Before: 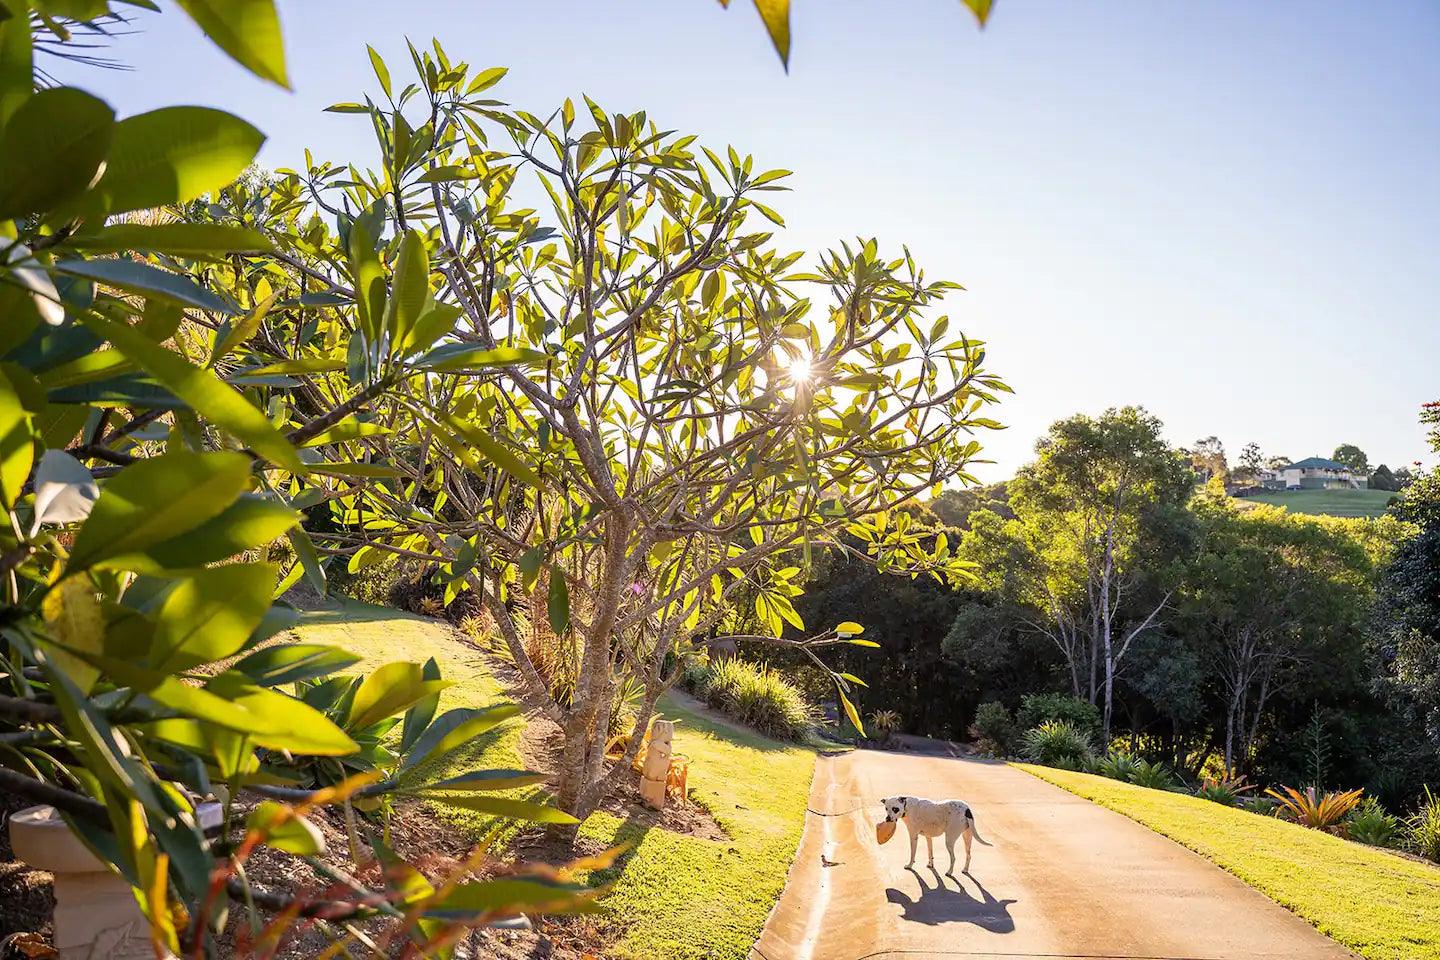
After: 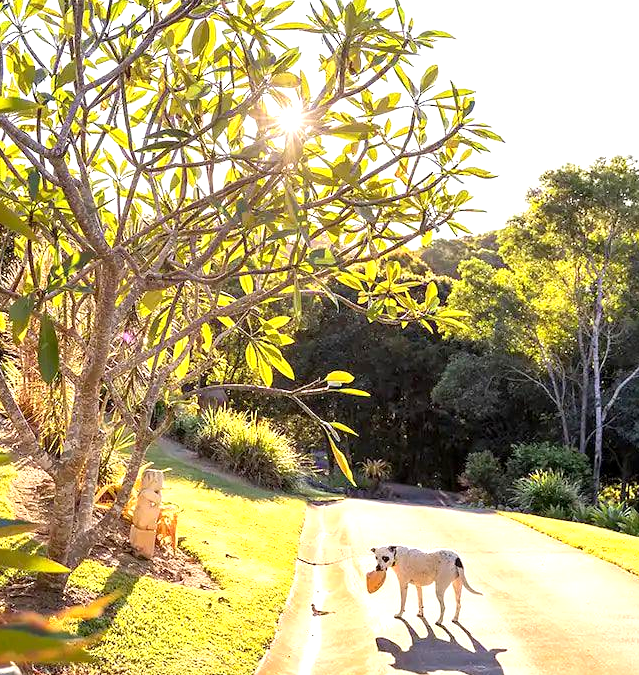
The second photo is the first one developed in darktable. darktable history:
crop: left 35.432%, top 26.233%, right 20.145%, bottom 3.432%
tone equalizer: on, module defaults
exposure: black level correction 0.001, exposure 0.675 EV, compensate highlight preservation false
